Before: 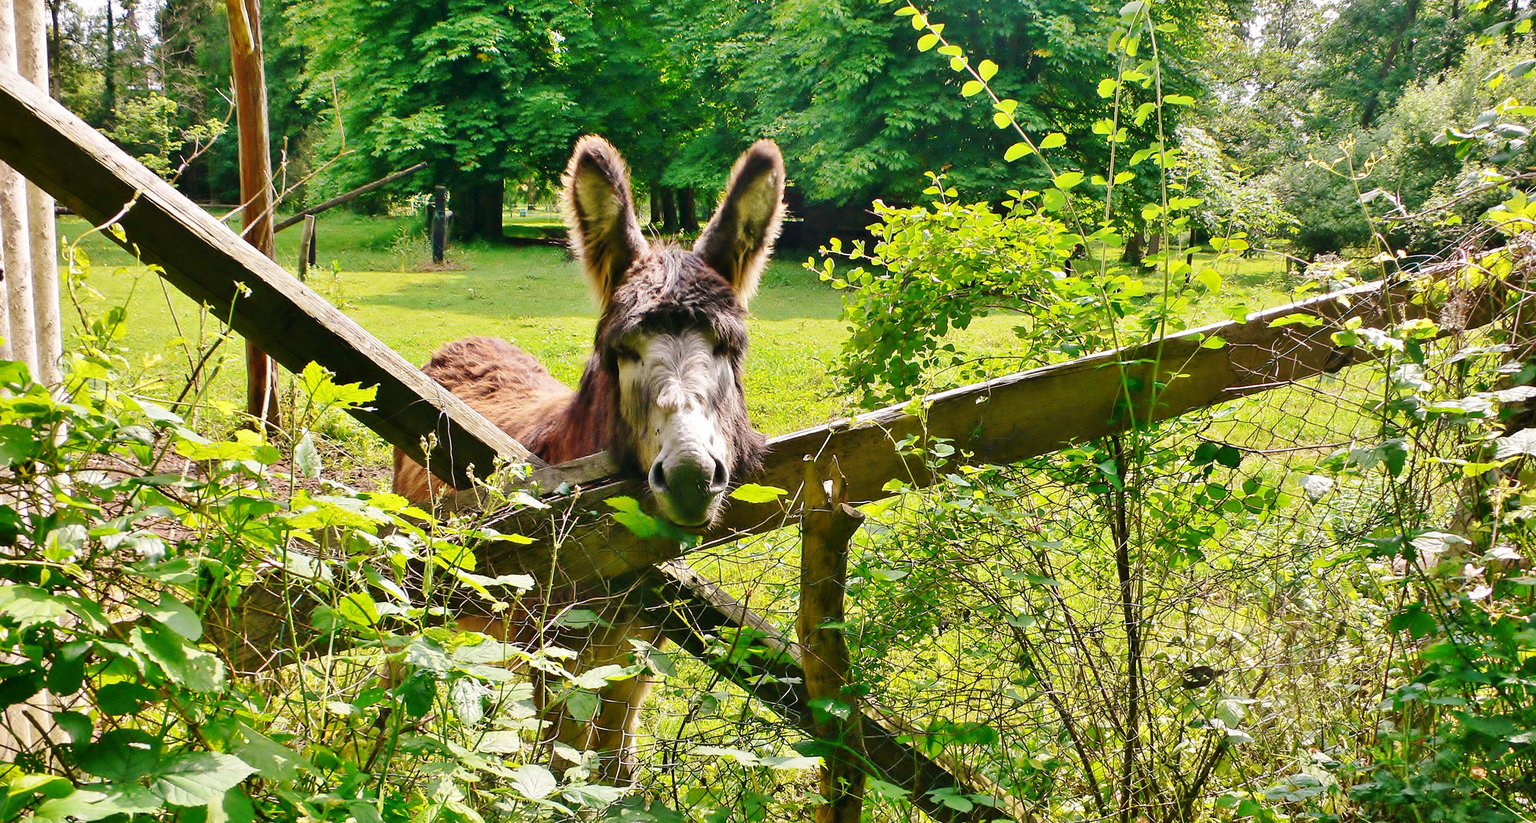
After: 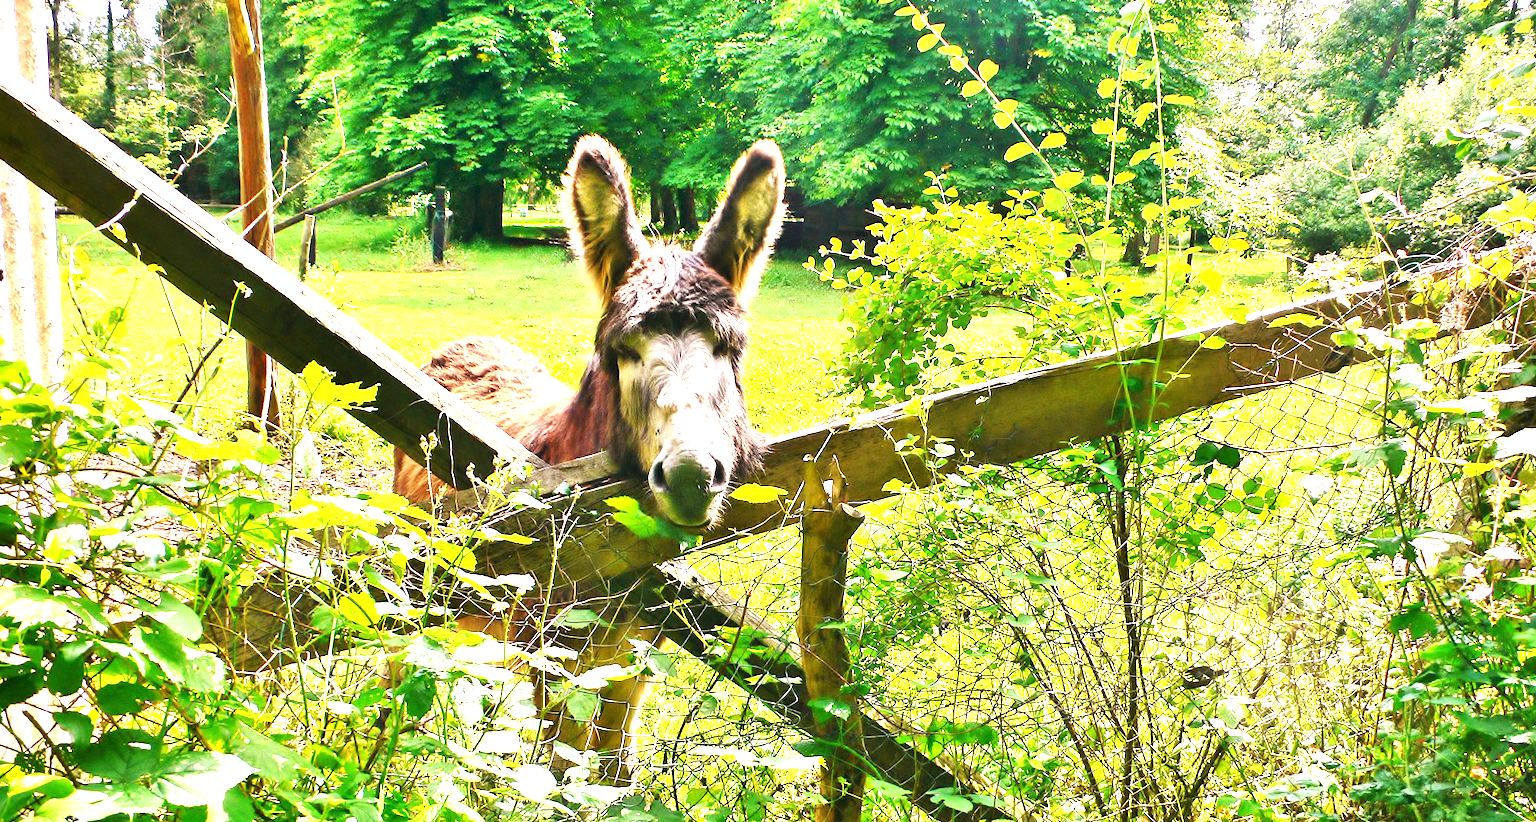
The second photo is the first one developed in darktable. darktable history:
exposure: black level correction 0, exposure 1.352 EV, compensate highlight preservation false
